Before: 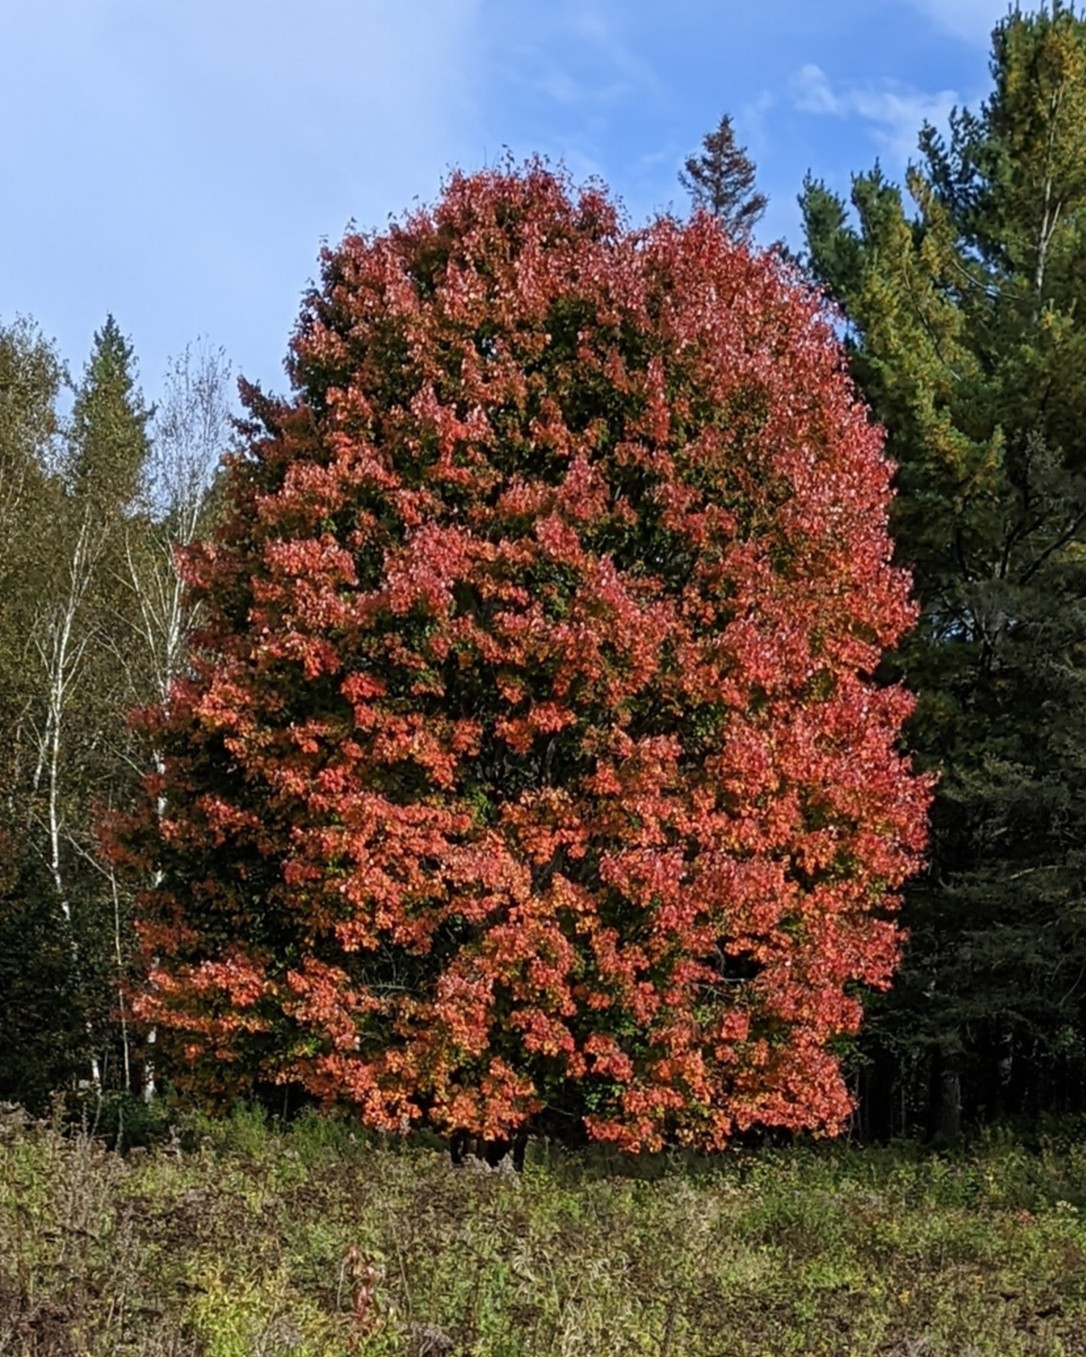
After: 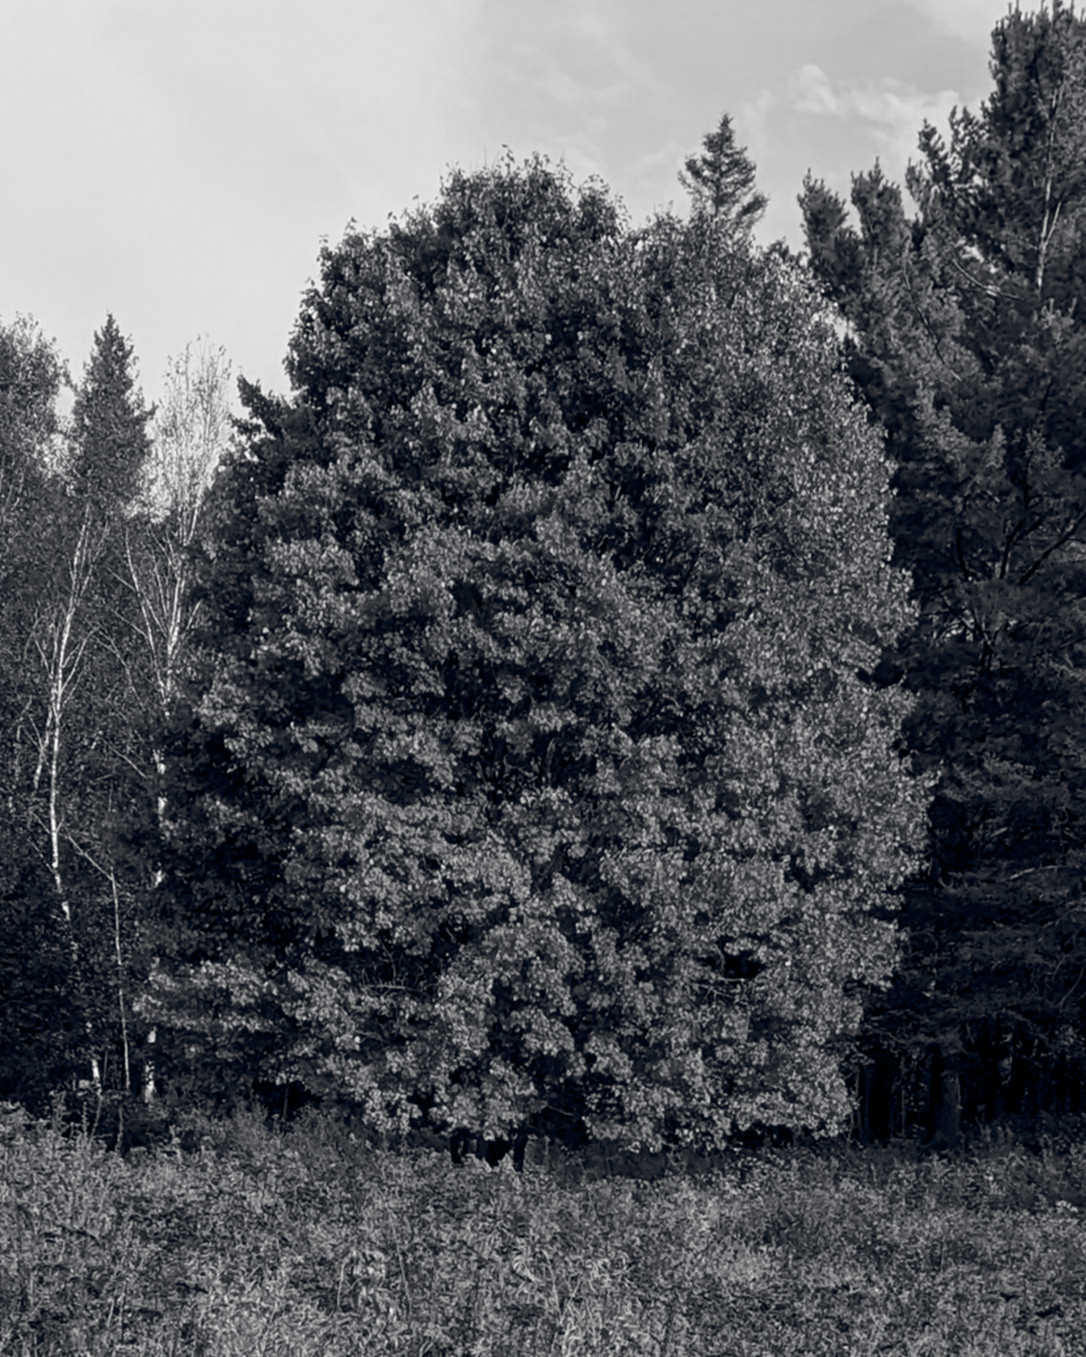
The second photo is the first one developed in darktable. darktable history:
color balance rgb: global offset › chroma 0.057%, global offset › hue 254.13°, linear chroma grading › global chroma 0.362%, perceptual saturation grading › global saturation 20%, perceptual saturation grading › highlights -25.18%, perceptual saturation grading › shadows 25.114%
color calibration: output gray [0.18, 0.41, 0.41, 0], illuminant F (fluorescent), F source F9 (Cool White Deluxe 4150 K) – high CRI, x 0.374, y 0.373, temperature 4161.32 K
